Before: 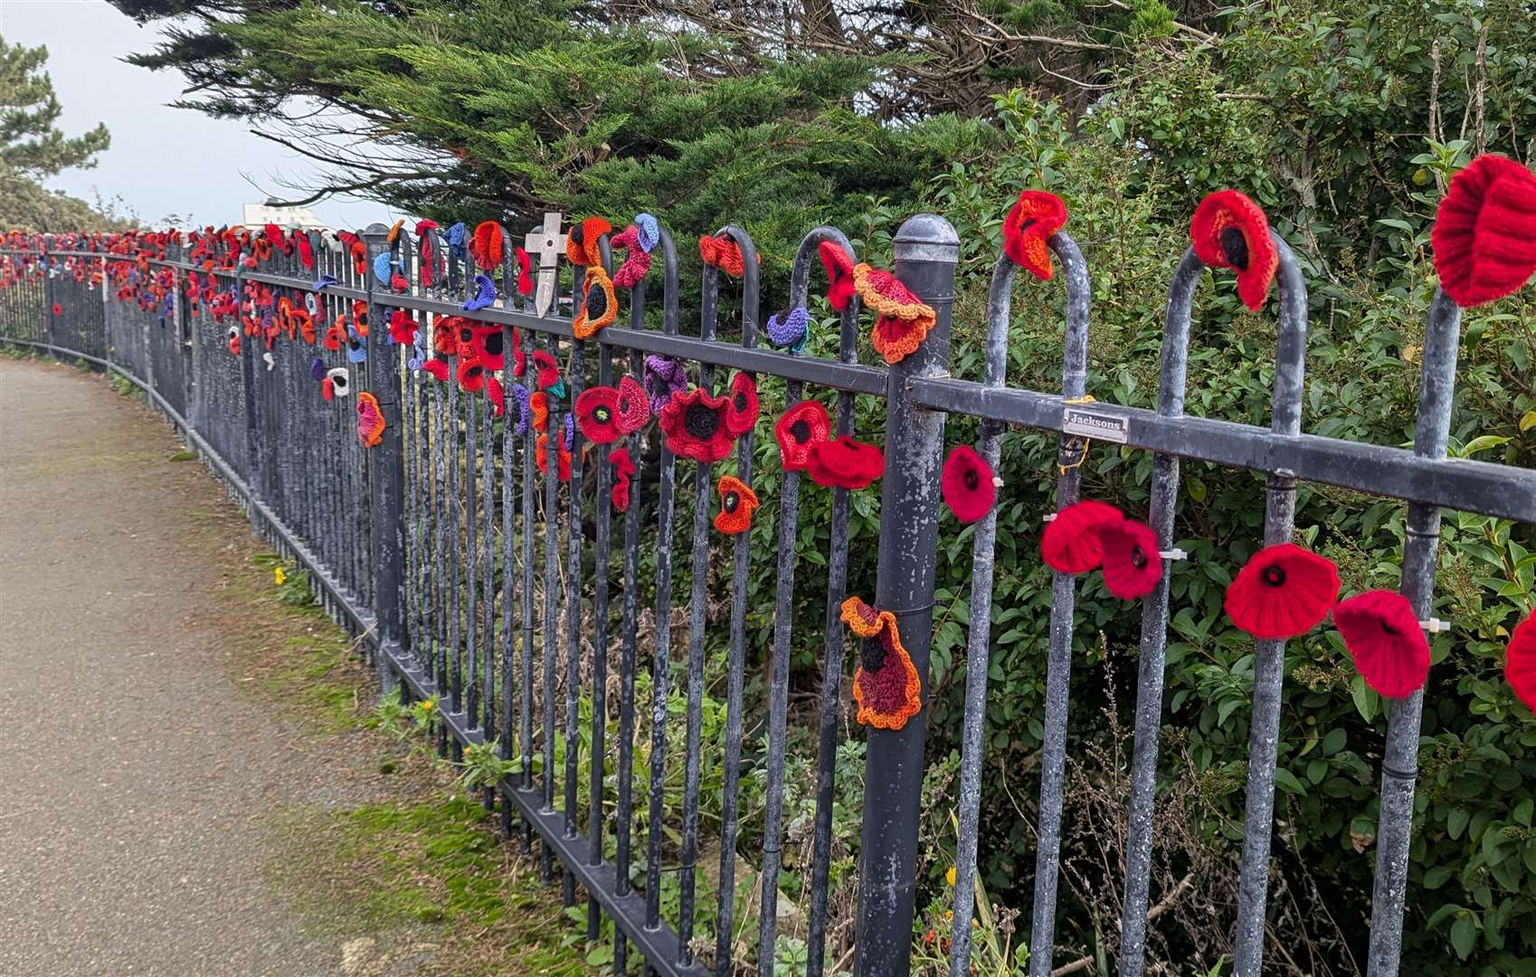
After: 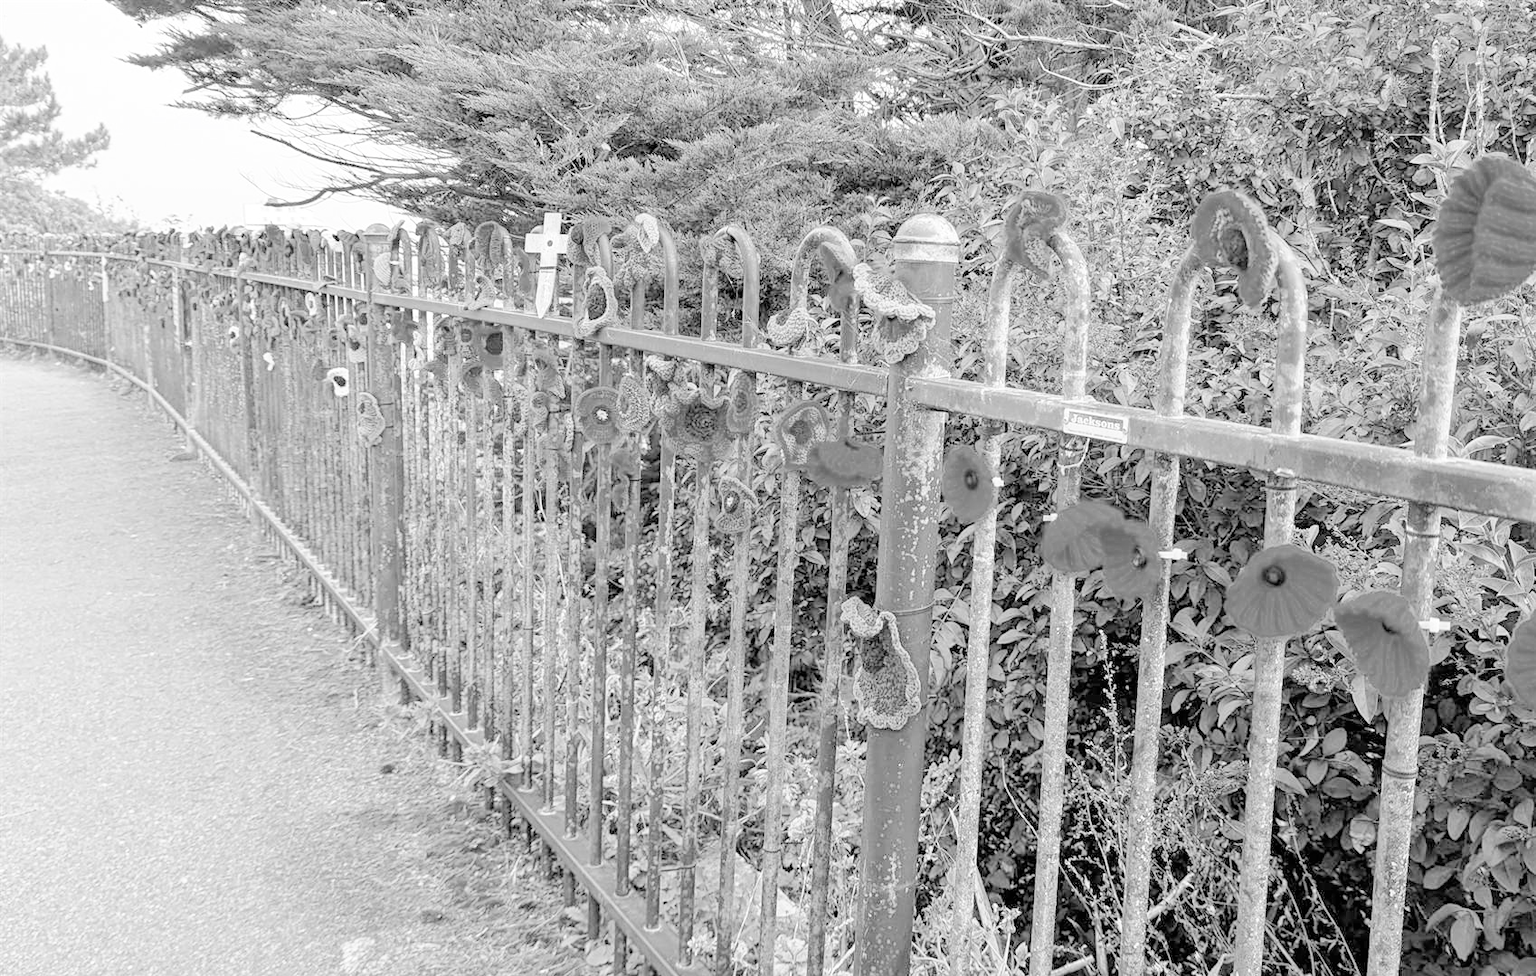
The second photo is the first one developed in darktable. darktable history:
tone curve: curves: ch0 [(0, 0) (0.003, 0) (0.011, 0.002) (0.025, 0.004) (0.044, 0.007) (0.069, 0.015) (0.1, 0.025) (0.136, 0.04) (0.177, 0.09) (0.224, 0.152) (0.277, 0.239) (0.335, 0.335) (0.399, 0.43) (0.468, 0.524) (0.543, 0.621) (0.623, 0.712) (0.709, 0.789) (0.801, 0.871) (0.898, 0.951) (1, 1)], preserve colors none
color look up table: target L [92.43, 75.5, 58.78, 63.66, 80.43, 77.55, 61.18, 53.67, 62.88, 54.28, 31.34, 17.13, 200.64, 100.33, 80.83, 77.55, 57.05, 59.81, 57.05, 49.44, 52.16, 56.4, 53.98, 51.85, 42, 37.3, 34.5, 27.02, 23.57, 89.87, 77.14, 73.56, 68.78, 59.13, 58.09, 66.24, 53.67, 56.1, 49.44, 44.67, 18.73, 25.83, 81.64, 87.74, 78.38, 69.19, 54.89, 47.05, 11.06], target a [-0.004, 0 ×6, 0.003, 0, 0, 0.004, 0.001, 0, 0.001, 0 ×5, 0.001, 0, 0.001, 0, 0, 0.001 ×5, -0.004, 0 ×6, 0.001 ×6, 0 ×4, 0.001, 0.001, 0.001], target b [0.034, 0.003, 0, 0.005, 0.004, 0.005, 0, -0.009, 0, -0.002, -0.01, -0.003, 0, -0.002, 0.004, 0.005, 0, 0, 0, -0.002 ×5, -0.003, -0.003, -0.004, -0.004, -0.004, 0.036, 0.005, 0.003, 0.004, 0, 0, 0.005, -0.002, -0.002, -0.002, -0.003, -0.003, -0.004, 0.004, 0.003, 0.005, 0.004, -0.002, -0.003, -0.002], num patches 49
